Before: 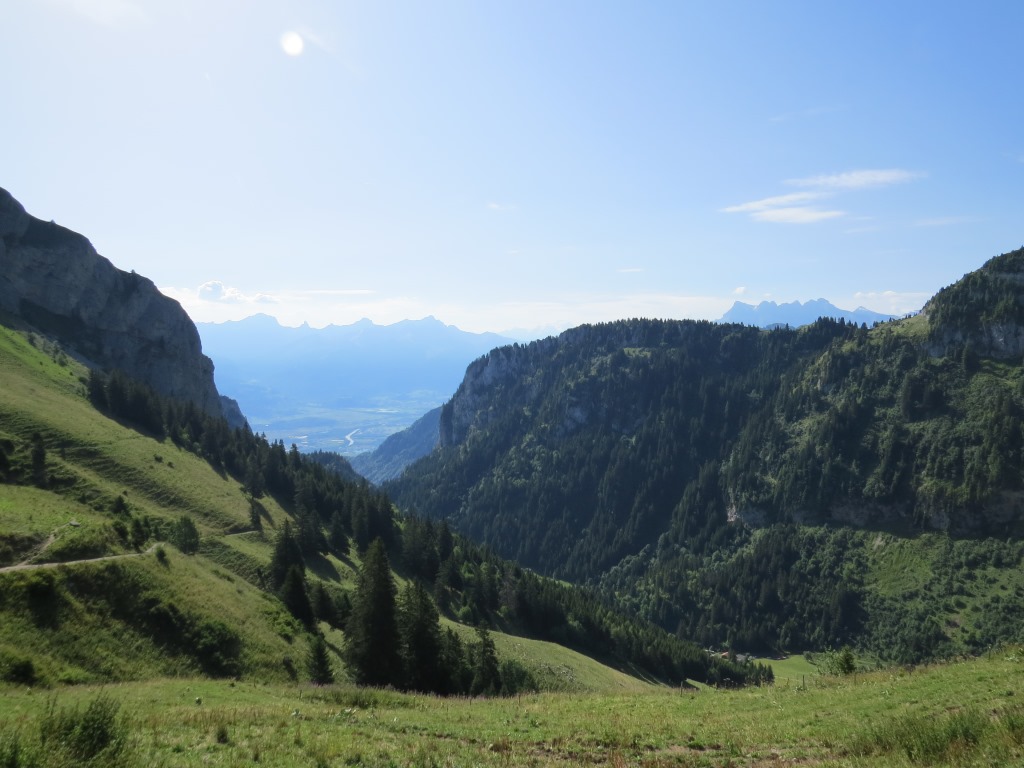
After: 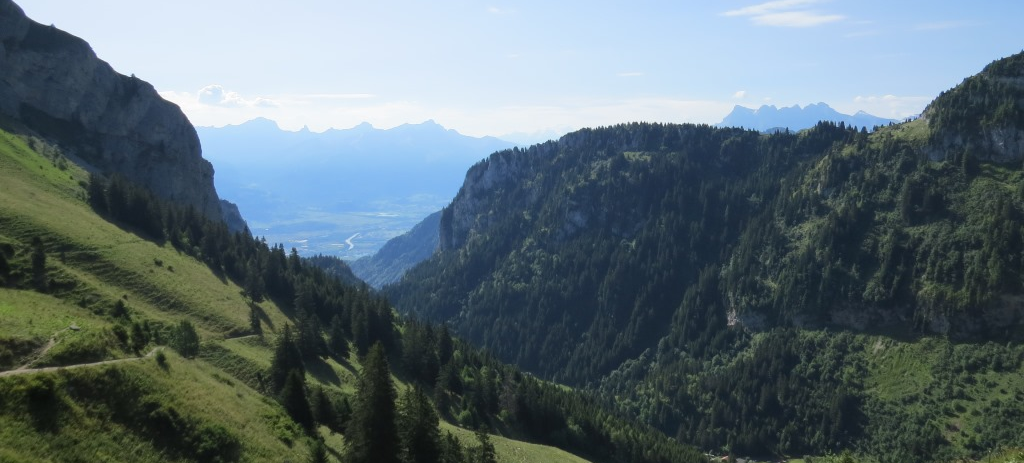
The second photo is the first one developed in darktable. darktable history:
crop and rotate: top 25.548%, bottom 14.047%
